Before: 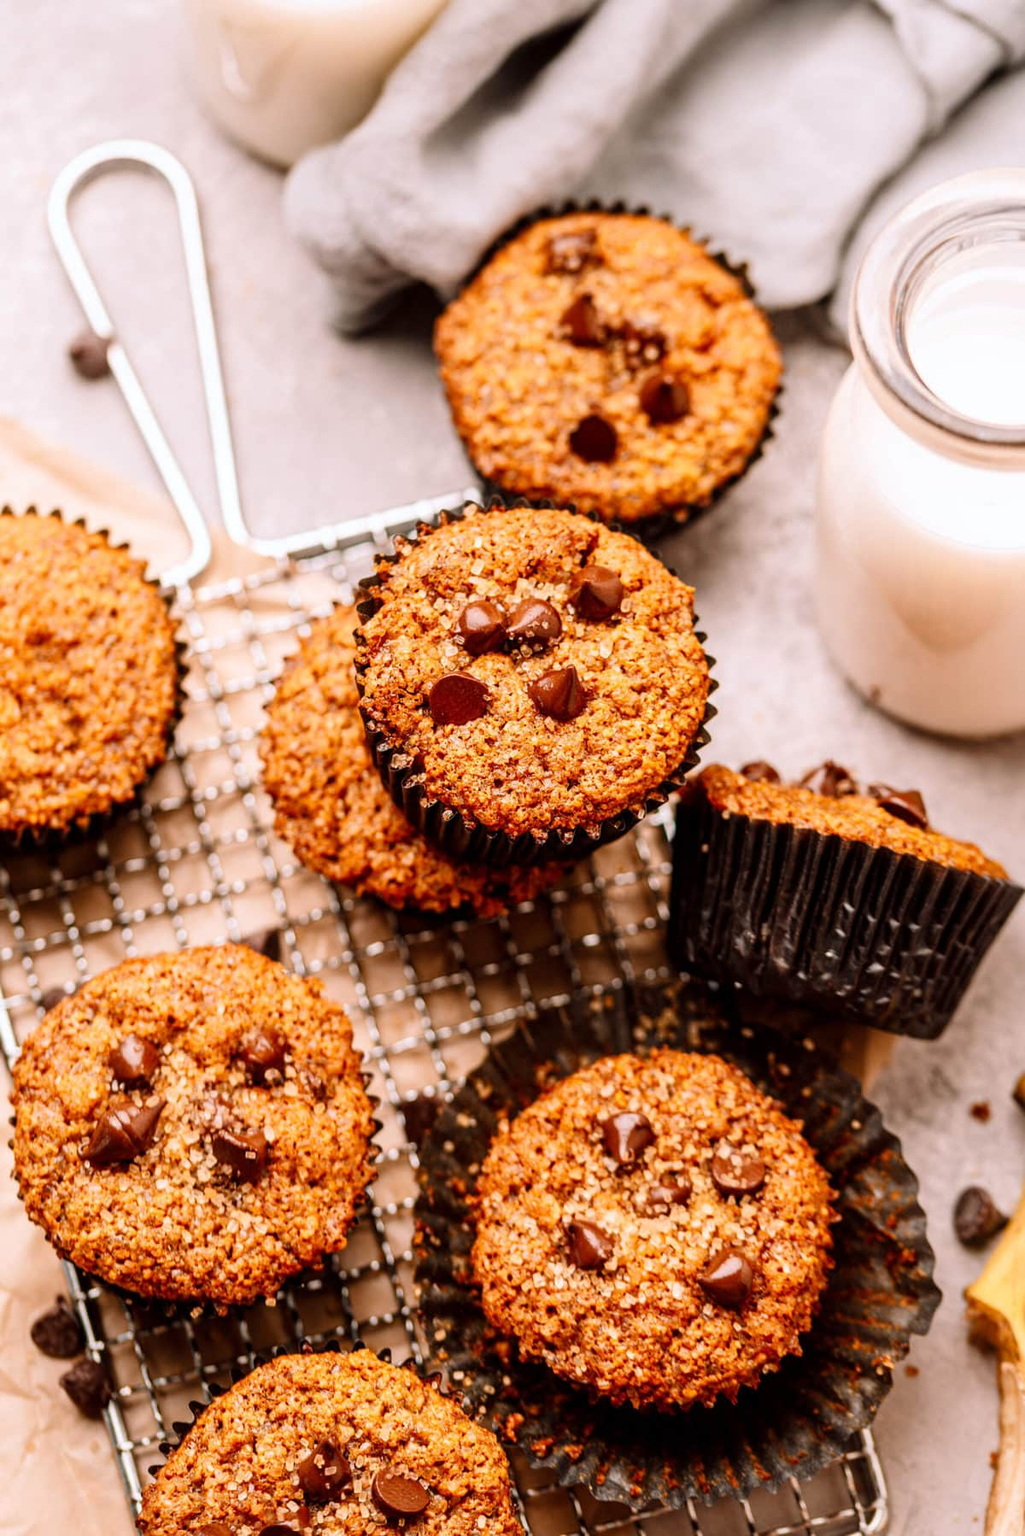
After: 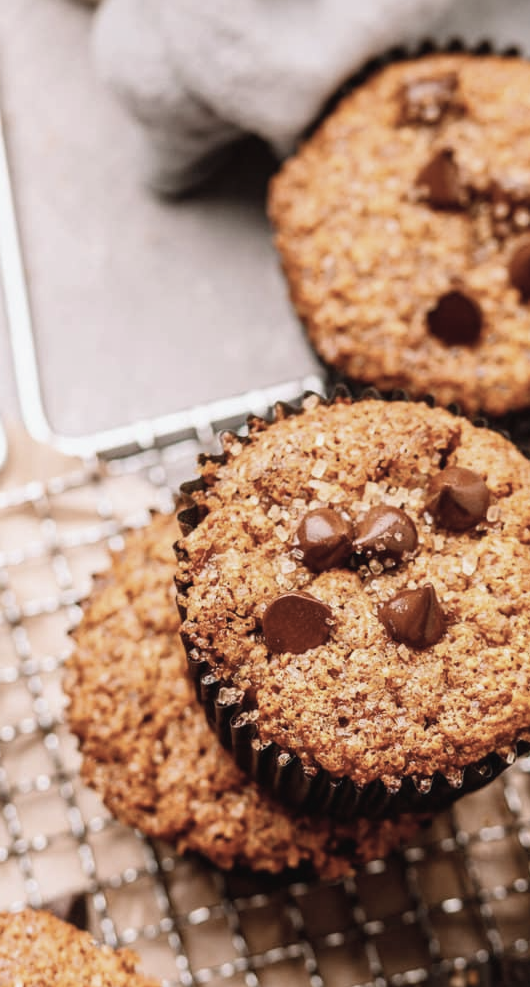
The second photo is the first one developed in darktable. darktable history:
crop: left 20.028%, top 10.852%, right 35.777%, bottom 34.253%
contrast brightness saturation: contrast -0.054, saturation -0.404
